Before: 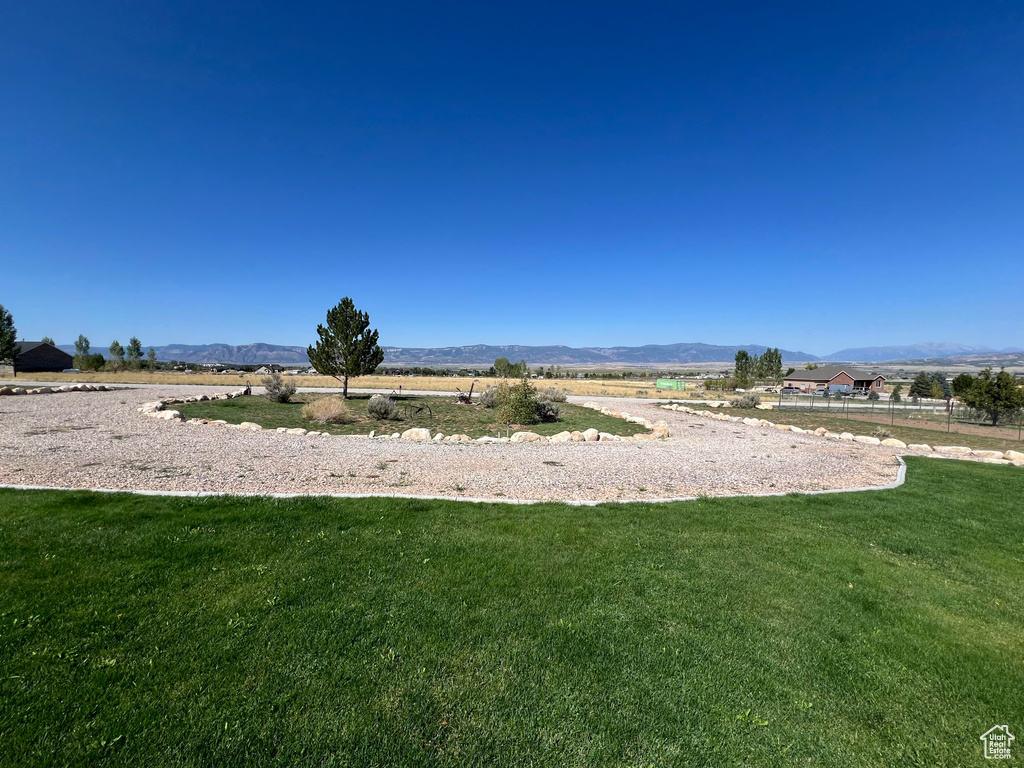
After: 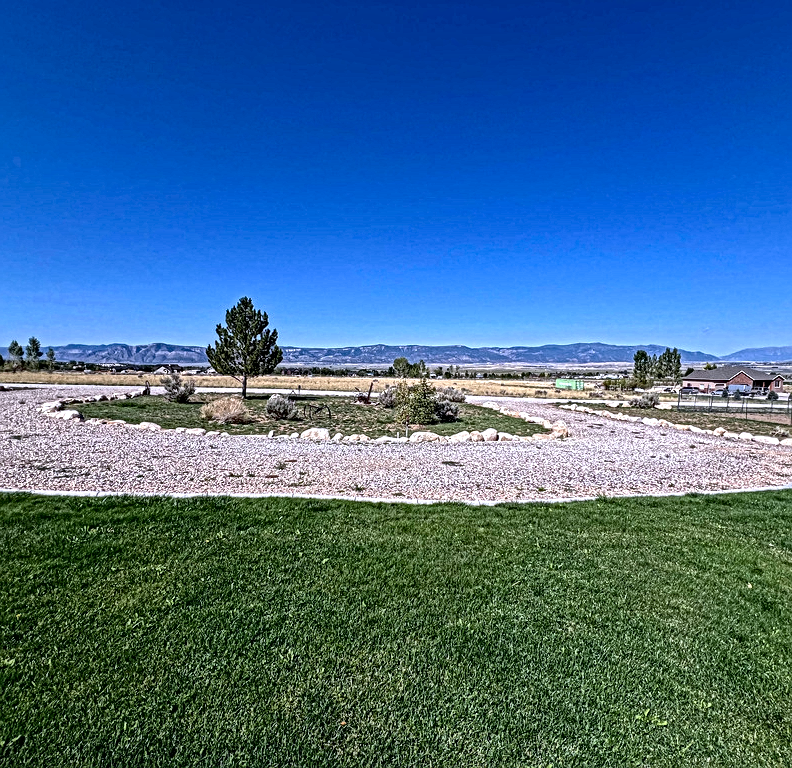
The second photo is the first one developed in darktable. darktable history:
crop: left 9.882%, right 12.703%
color calibration: illuminant custom, x 0.363, y 0.384, temperature 4520.48 K
local contrast: mode bilateral grid, contrast 21, coarseness 3, detail 298%, midtone range 0.2
haze removal: compatibility mode true, adaptive false
